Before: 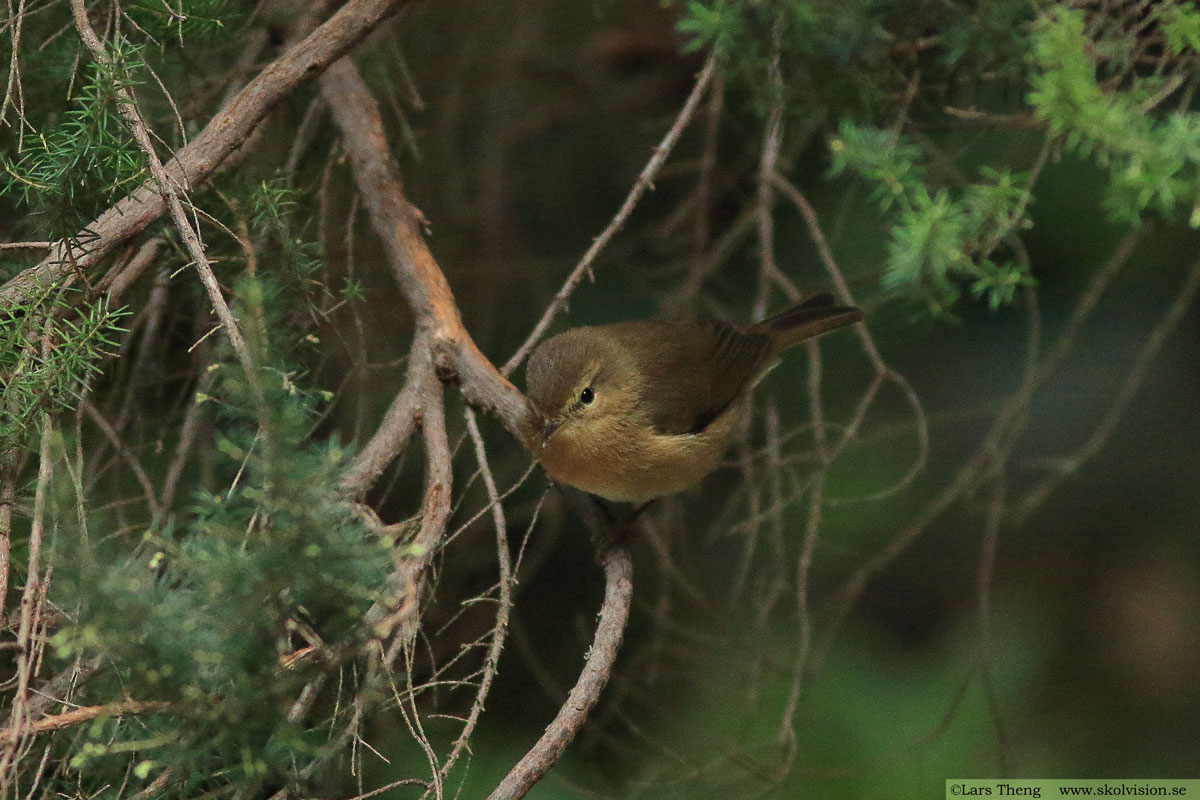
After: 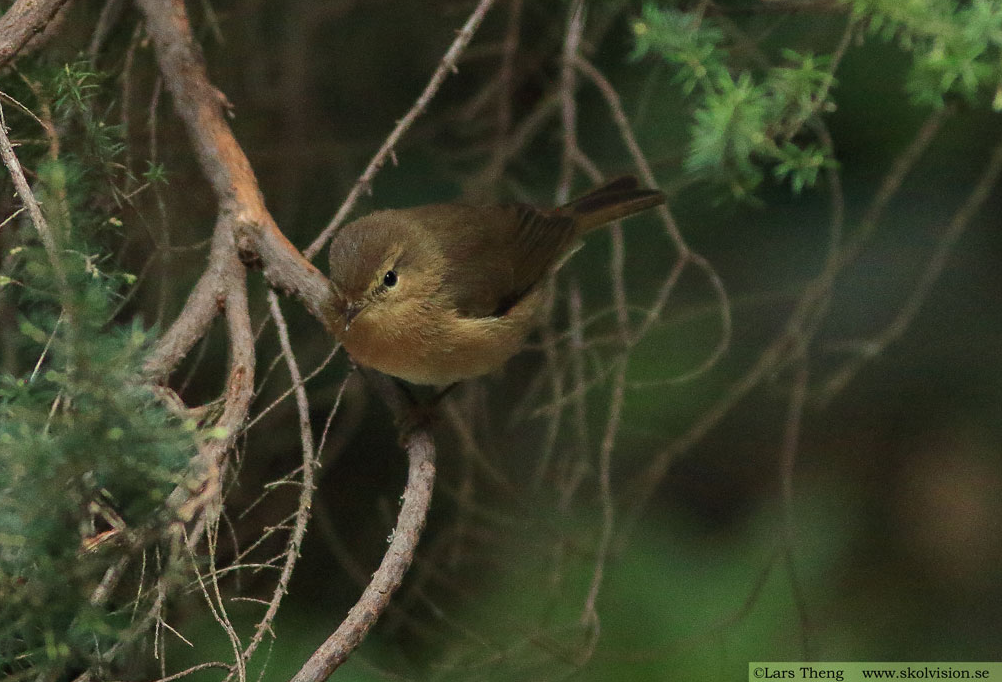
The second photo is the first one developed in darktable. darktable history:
crop: left 16.421%, top 14.635%
